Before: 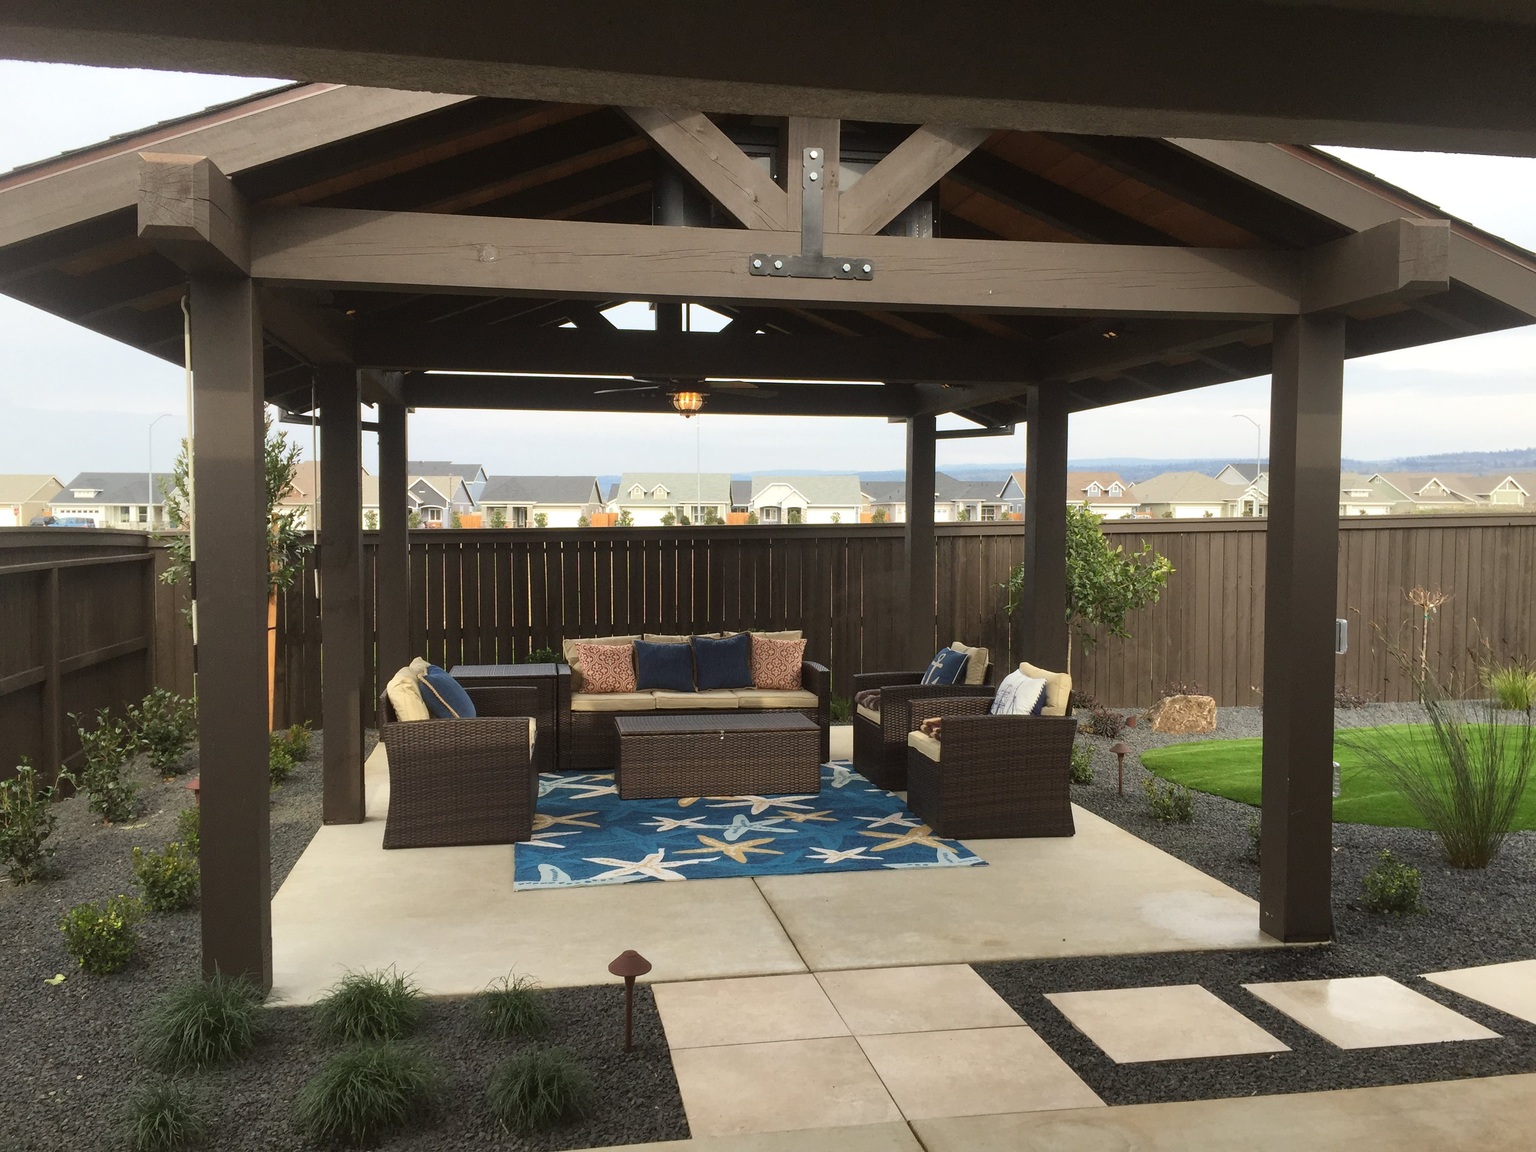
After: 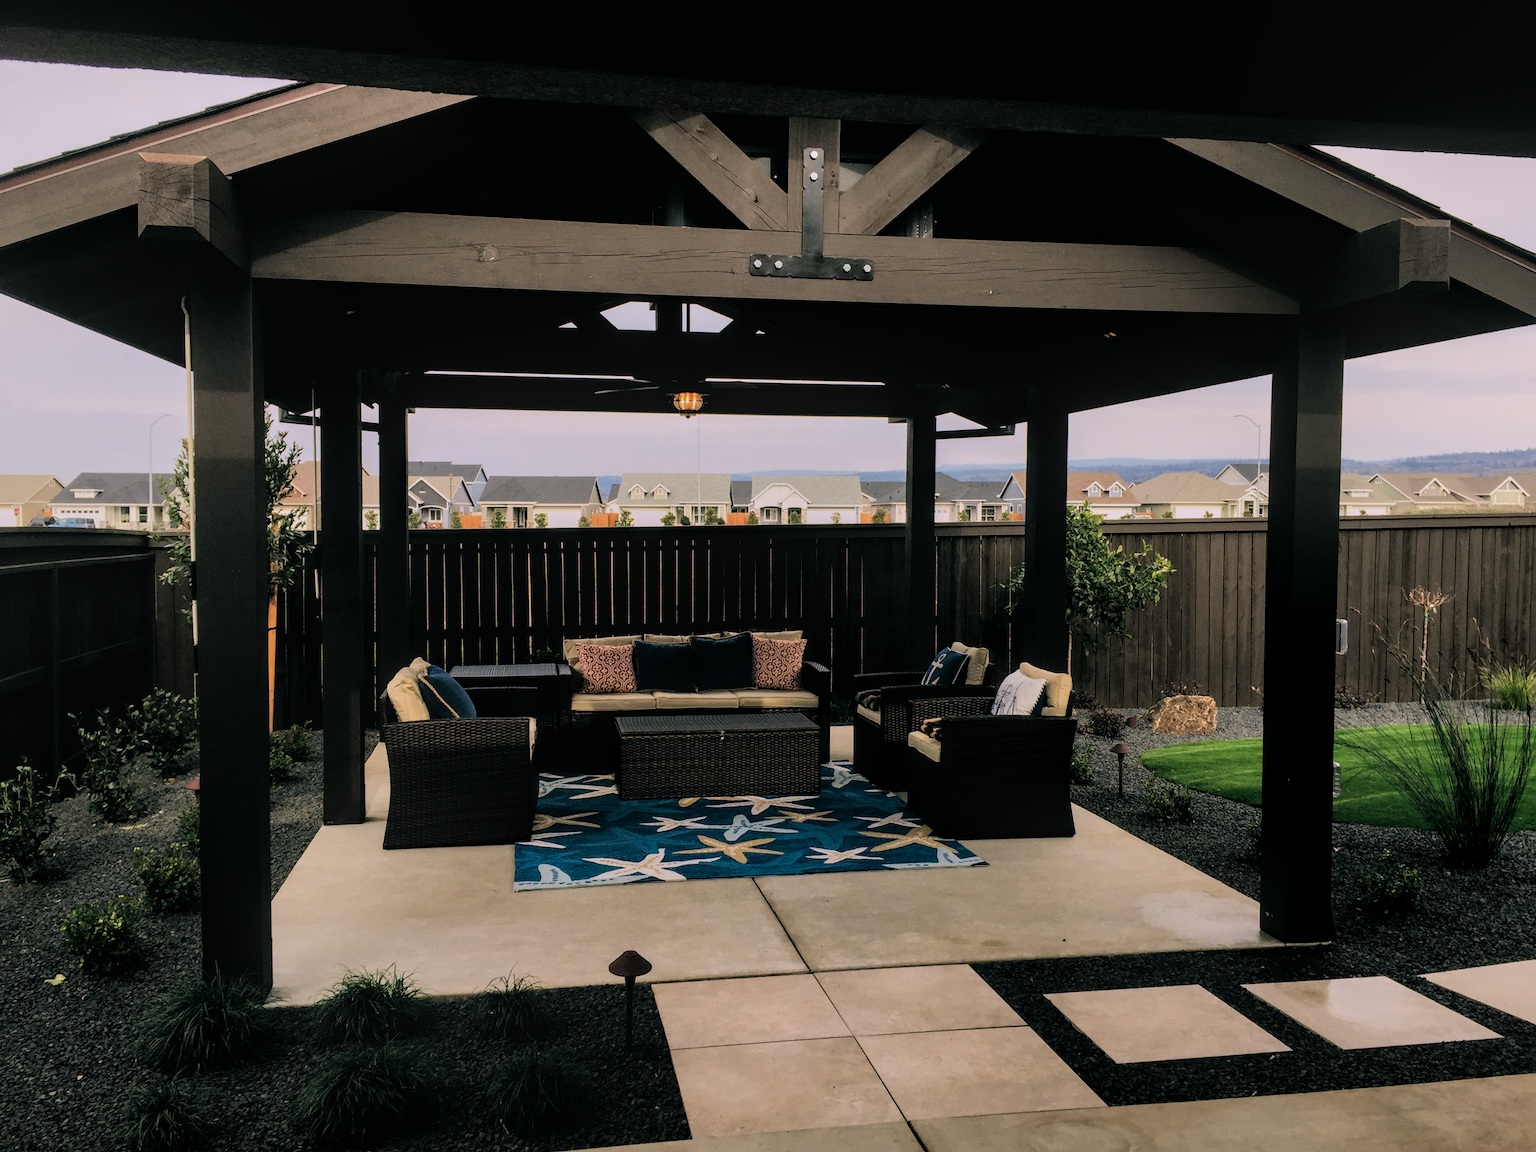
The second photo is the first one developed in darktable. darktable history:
color balance: lift [1.016, 0.983, 1, 1.017], gamma [0.78, 1.018, 1.043, 0.957], gain [0.786, 1.063, 0.937, 1.017], input saturation 118.26%, contrast 13.43%, contrast fulcrum 21.62%, output saturation 82.76%
filmic rgb: black relative exposure -5 EV, hardness 2.88, contrast 1.2
local contrast: on, module defaults
